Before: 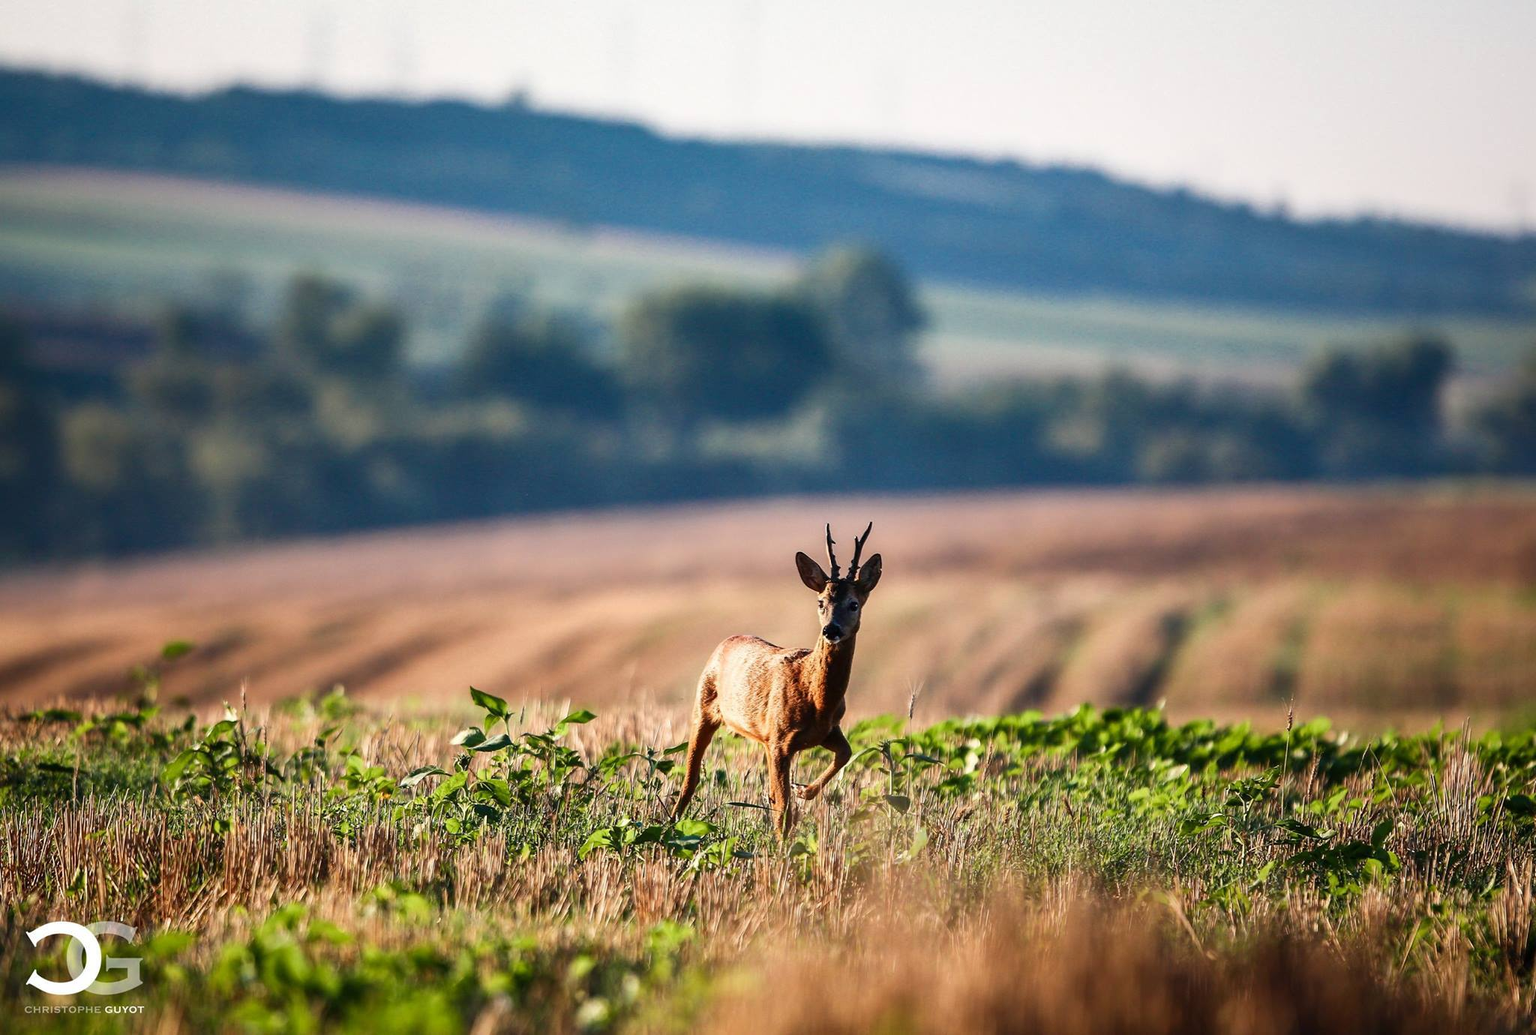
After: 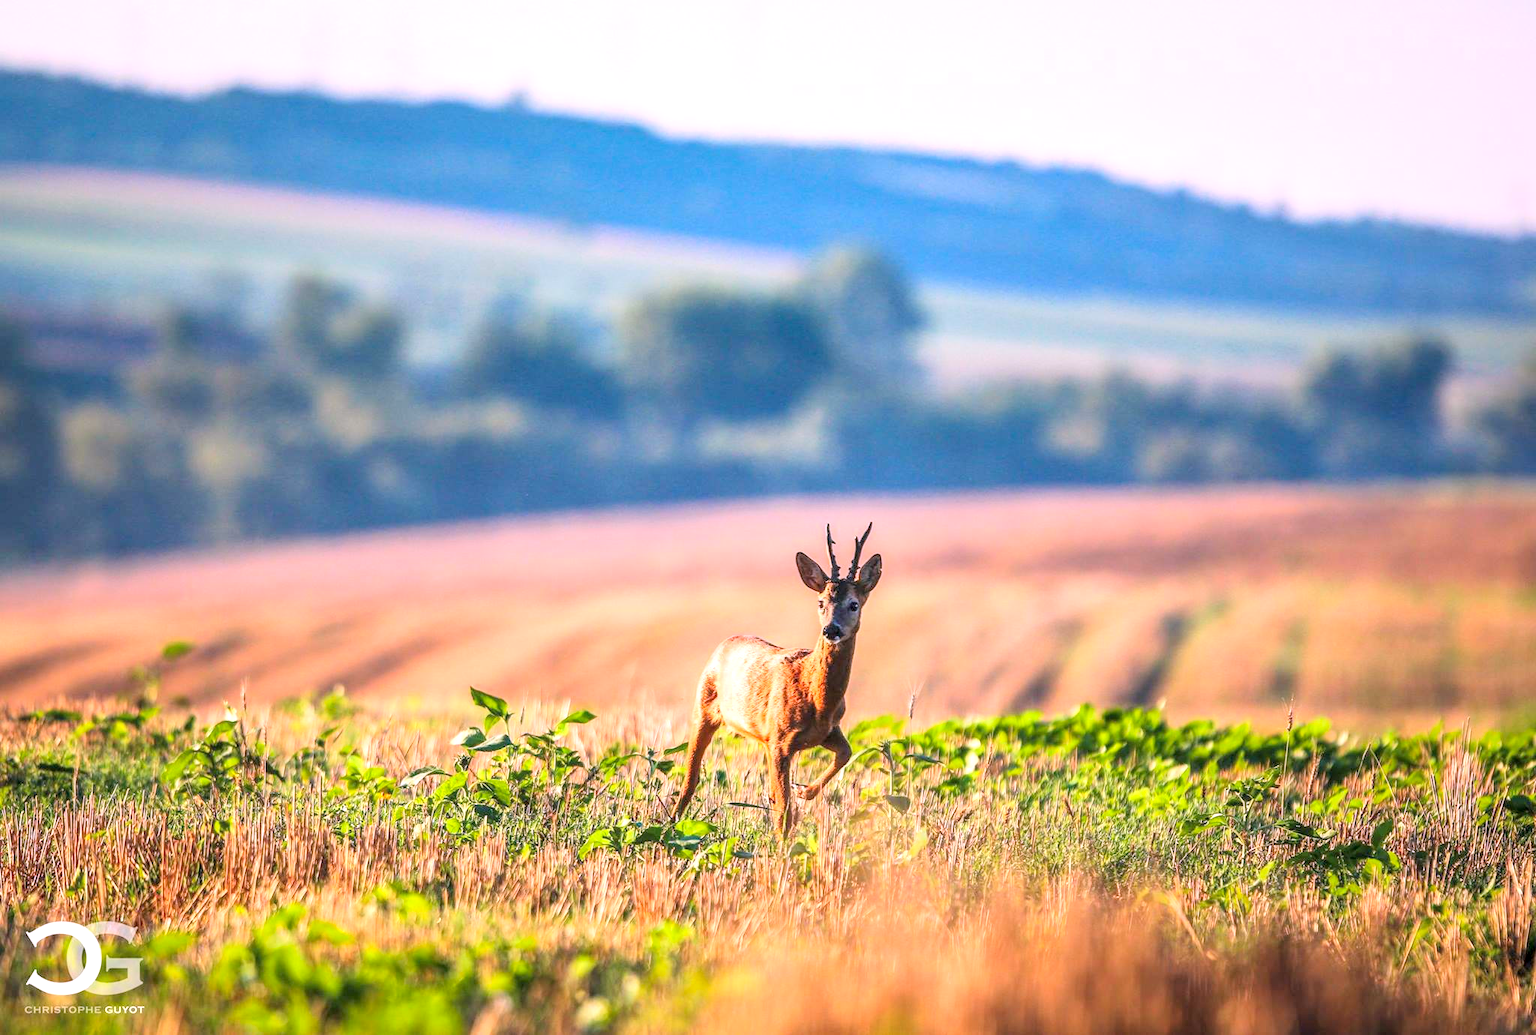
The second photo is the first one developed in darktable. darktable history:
white balance: red 1.05, blue 1.072
exposure: black level correction 0, exposure 1.7 EV, compensate exposure bias true, compensate highlight preservation false
local contrast: detail 142%
global tonemap: drago (0.7, 100)
